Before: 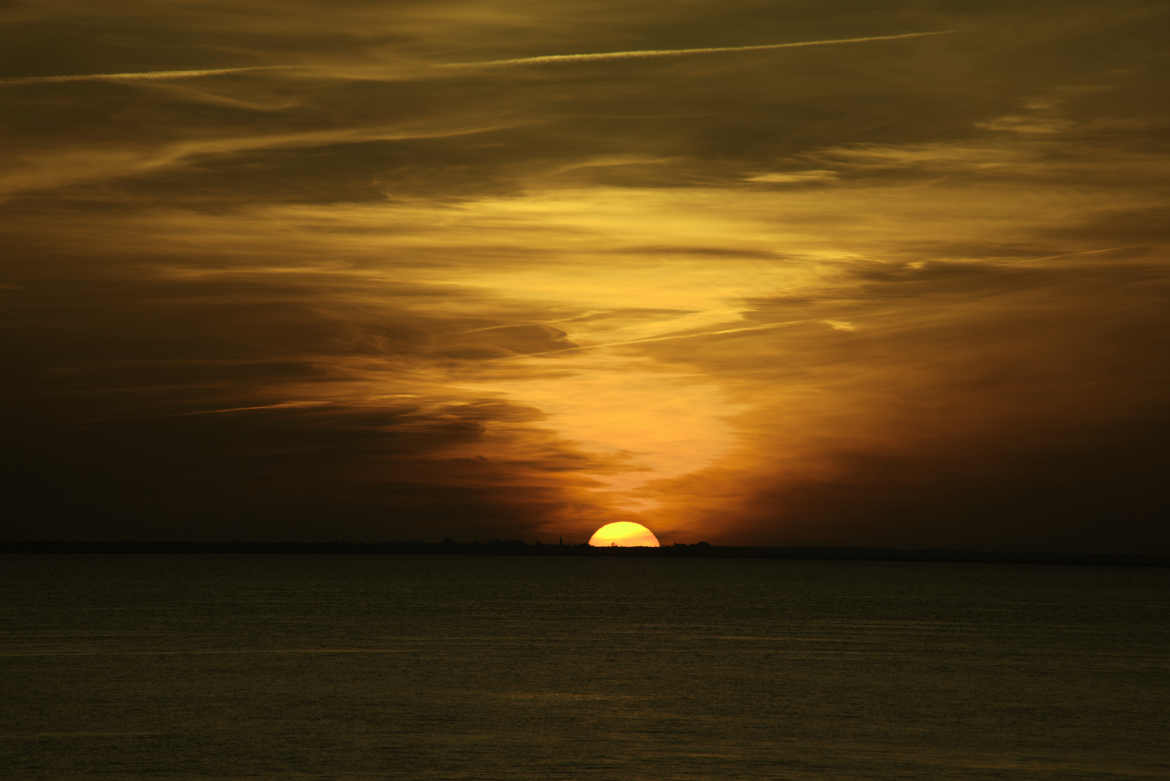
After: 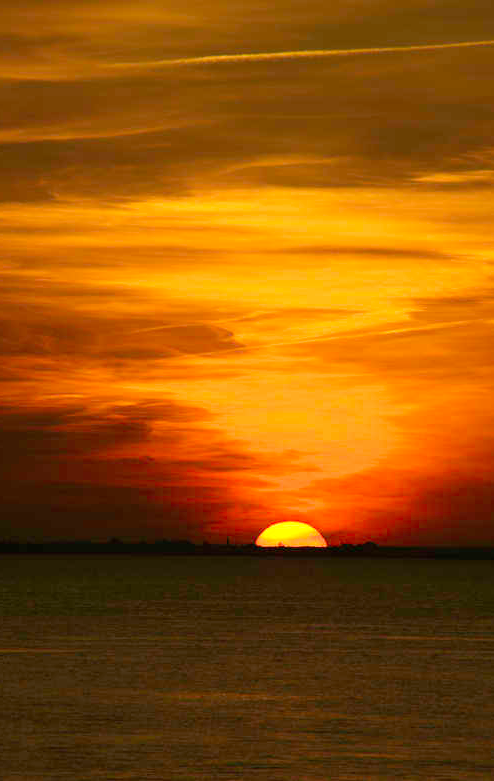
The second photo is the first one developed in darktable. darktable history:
crop: left 28.524%, right 29.239%
